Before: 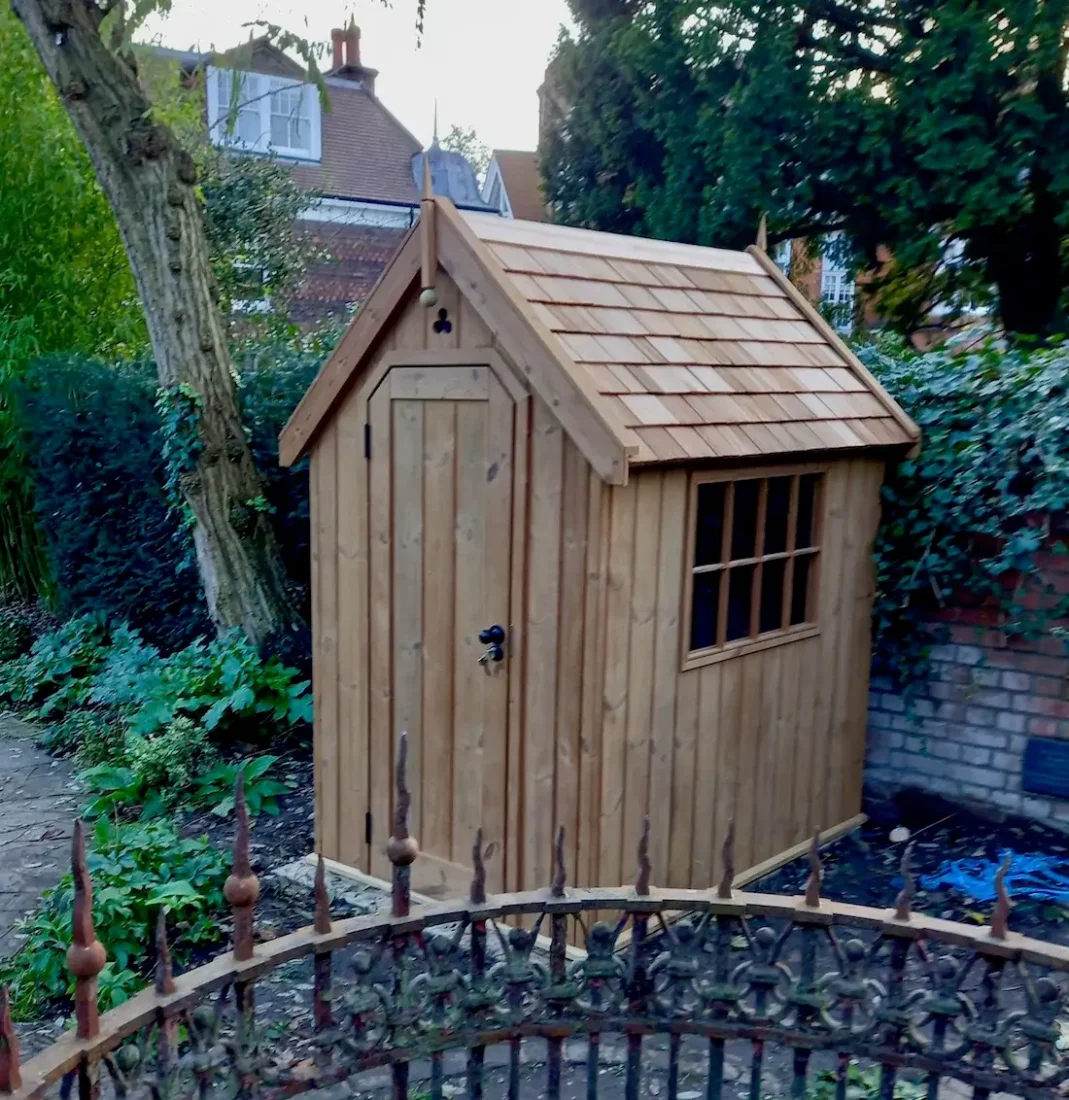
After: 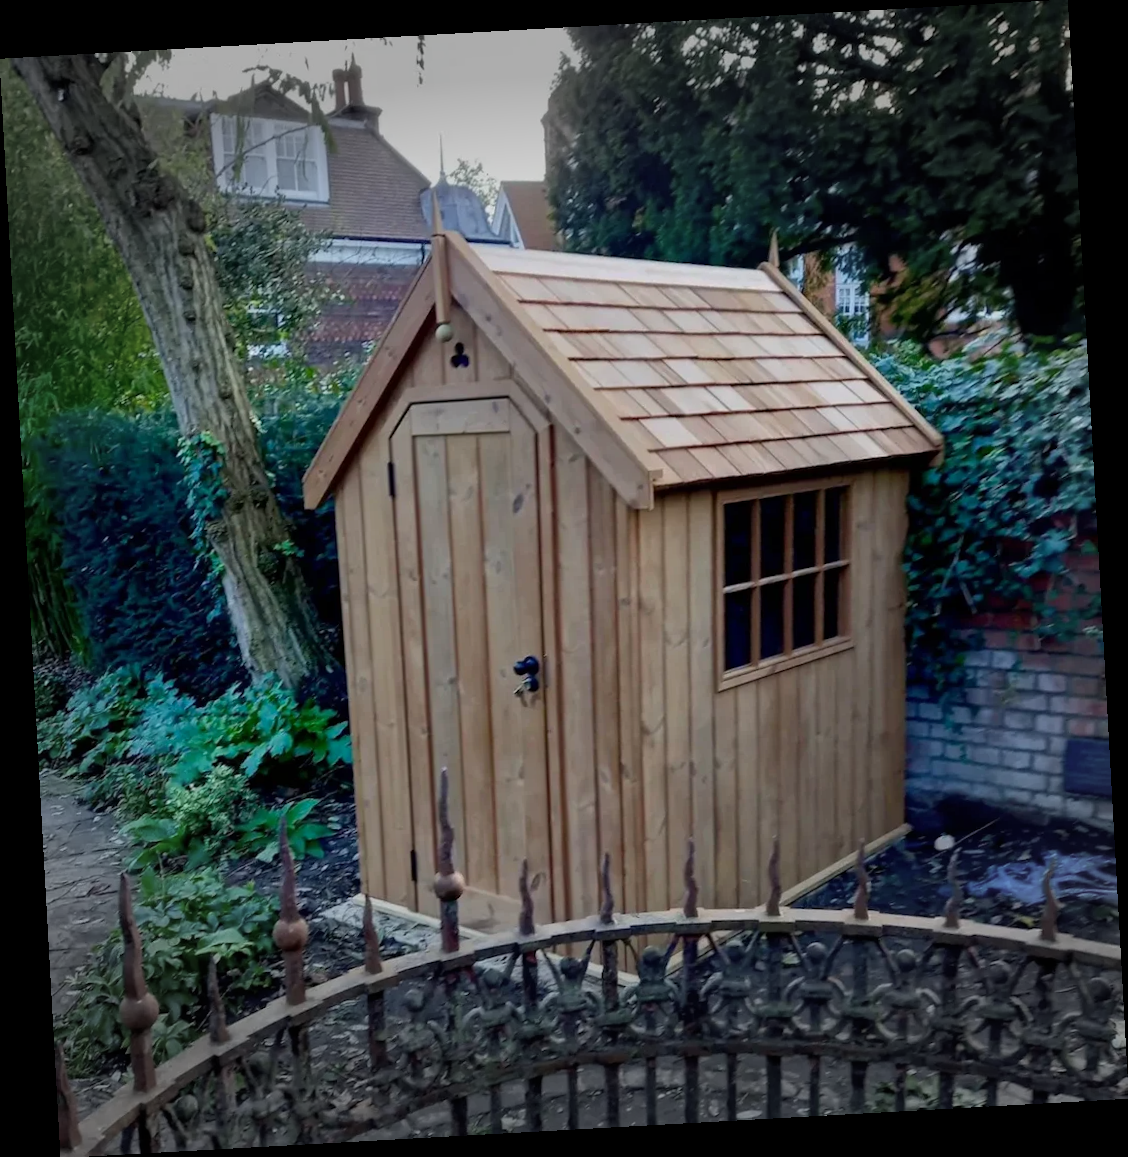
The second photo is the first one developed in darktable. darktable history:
rotate and perspective: rotation -3.18°, automatic cropping off
vignetting: fall-off start 79.43%, saturation -0.649, width/height ratio 1.327, unbound false
color balance rgb: global vibrance 10%
